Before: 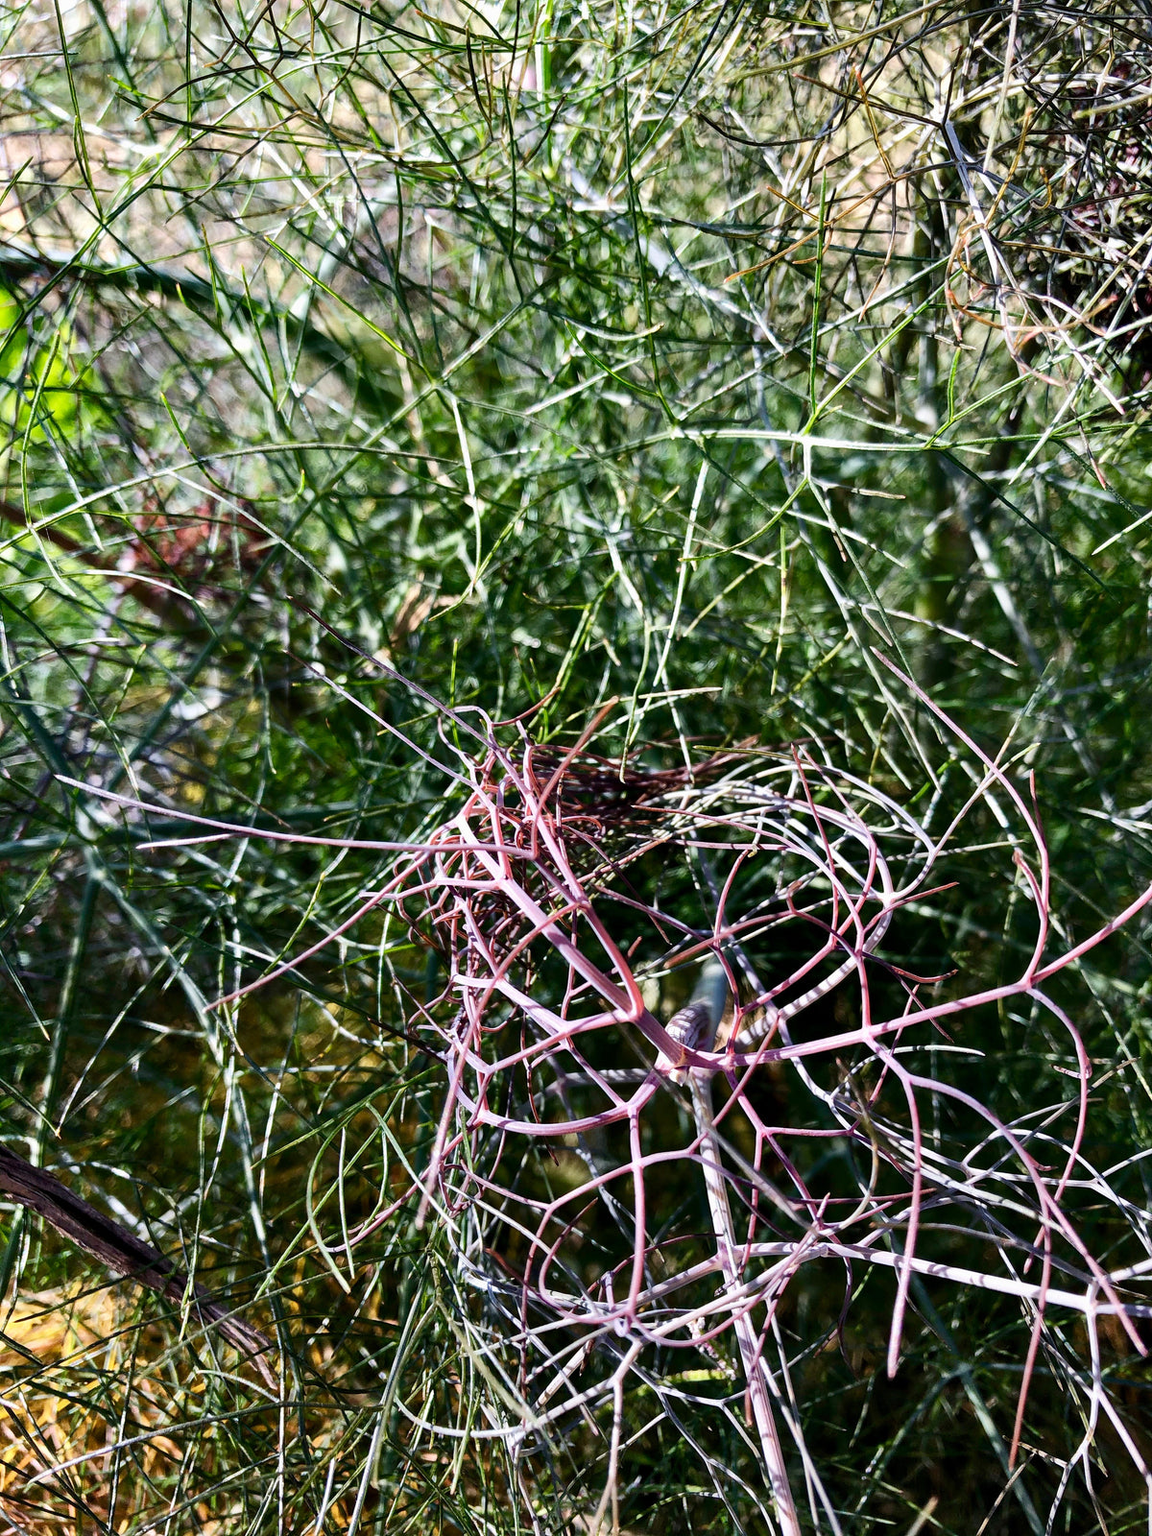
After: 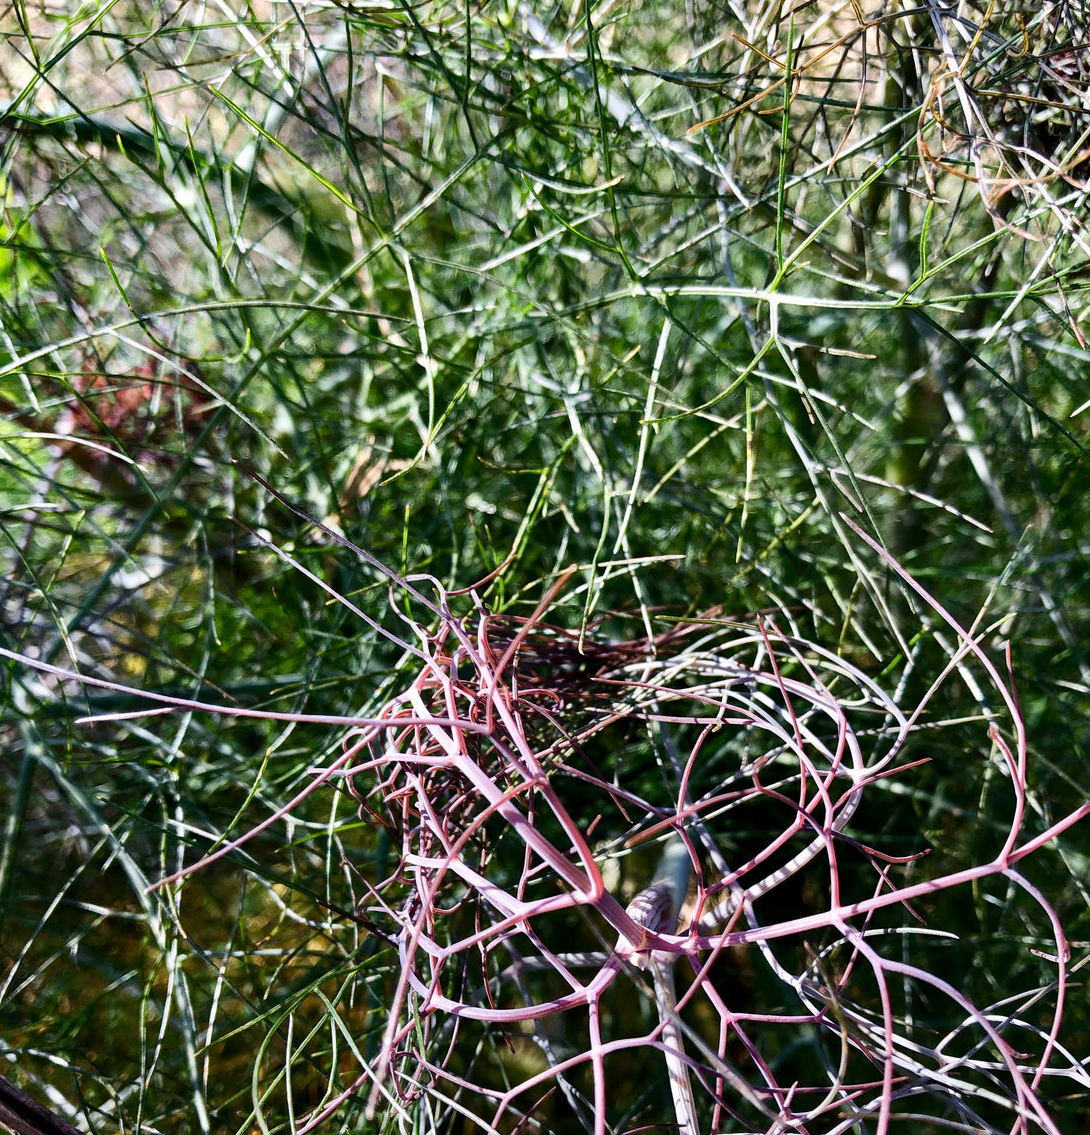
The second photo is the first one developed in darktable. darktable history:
crop: left 5.596%, top 10.117%, right 3.54%, bottom 18.913%
